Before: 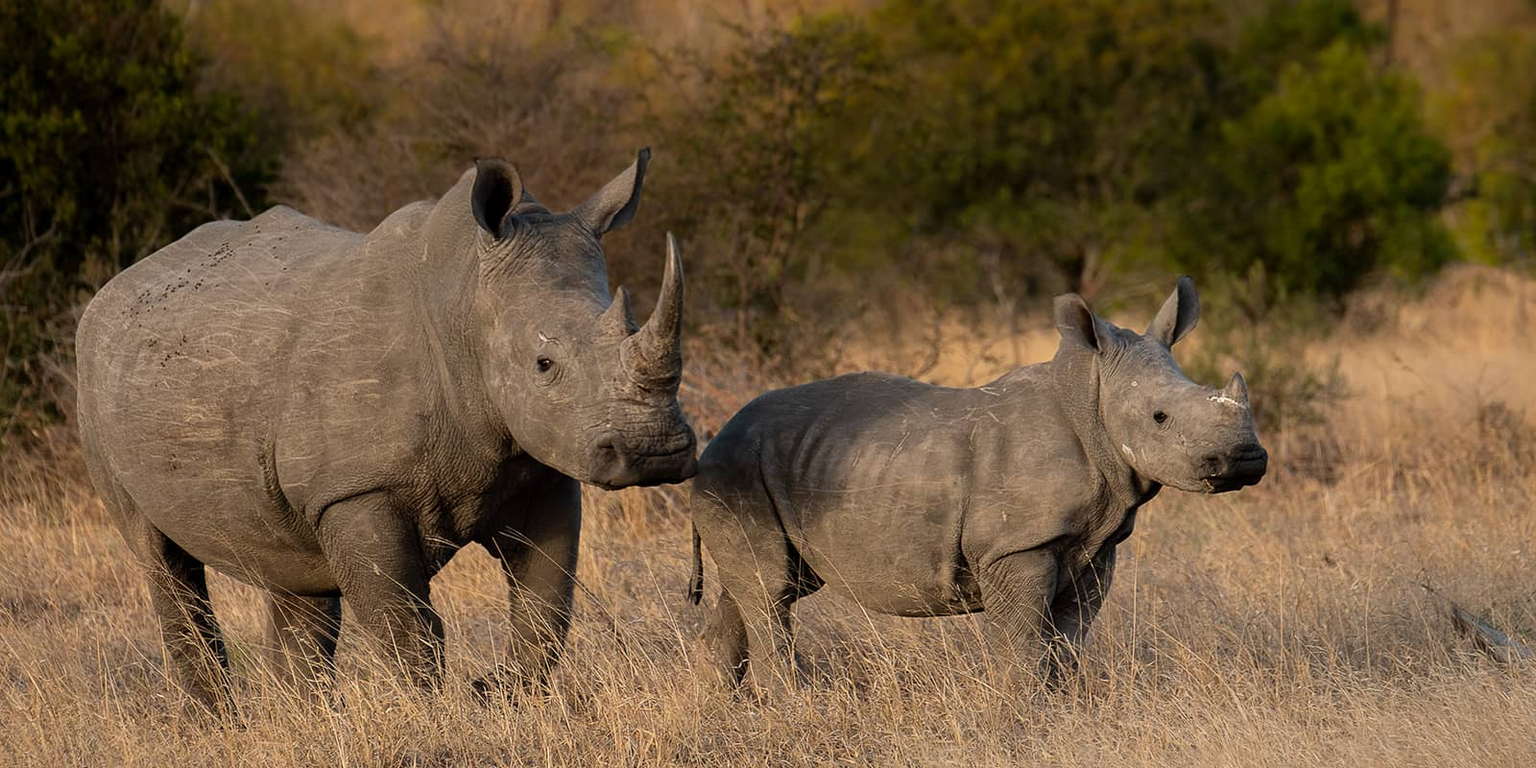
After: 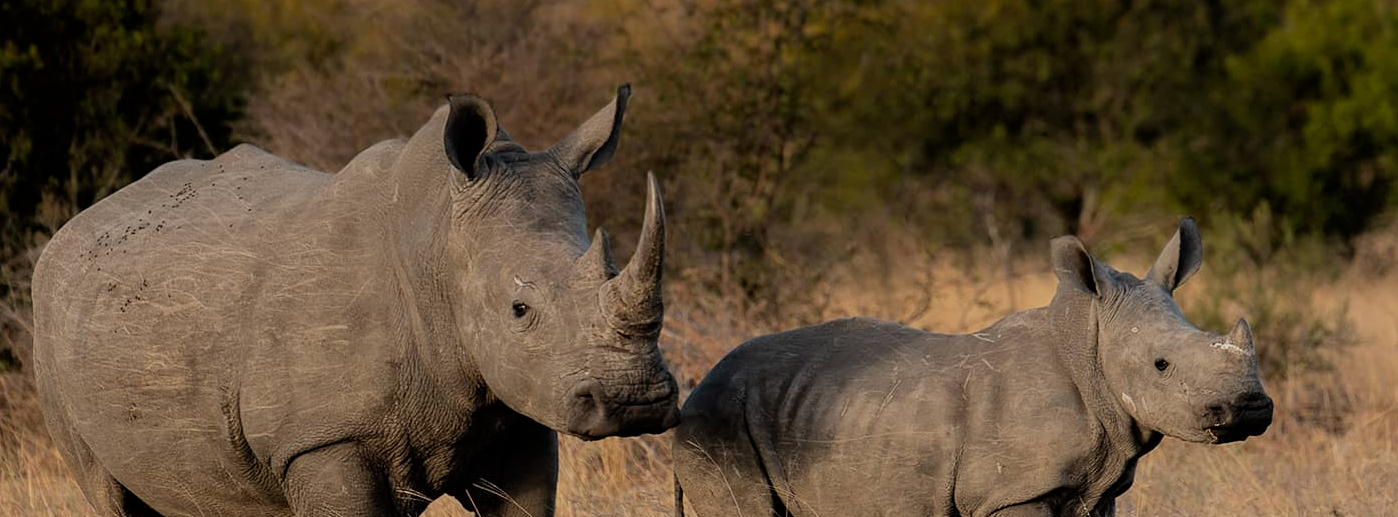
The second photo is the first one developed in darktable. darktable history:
crop: left 2.943%, top 8.847%, right 9.648%, bottom 26.464%
filmic rgb: black relative exposure -8.02 EV, white relative exposure 4.04 EV, hardness 4.15, contrast 0.932, color science v6 (2022)
